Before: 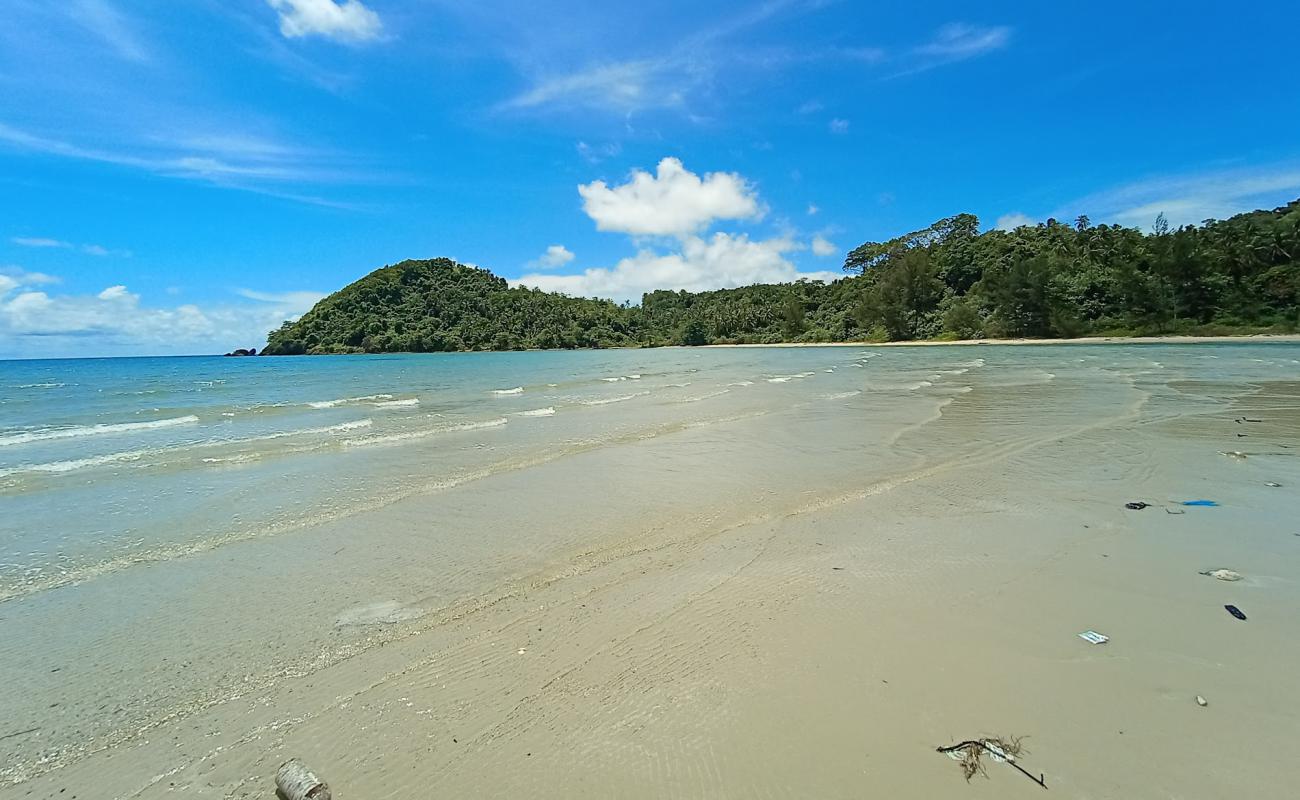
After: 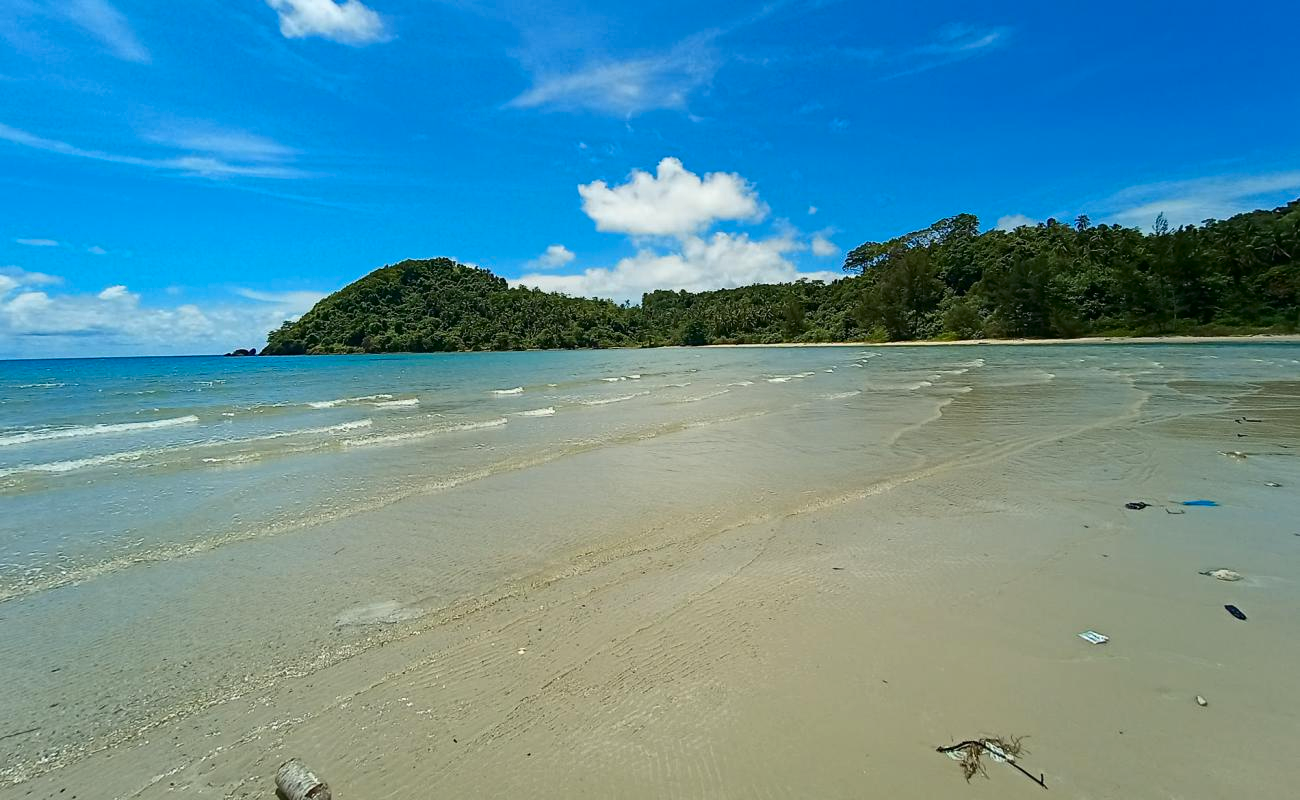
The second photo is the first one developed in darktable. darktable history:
contrast brightness saturation: contrast 0.067, brightness -0.135, saturation 0.107
